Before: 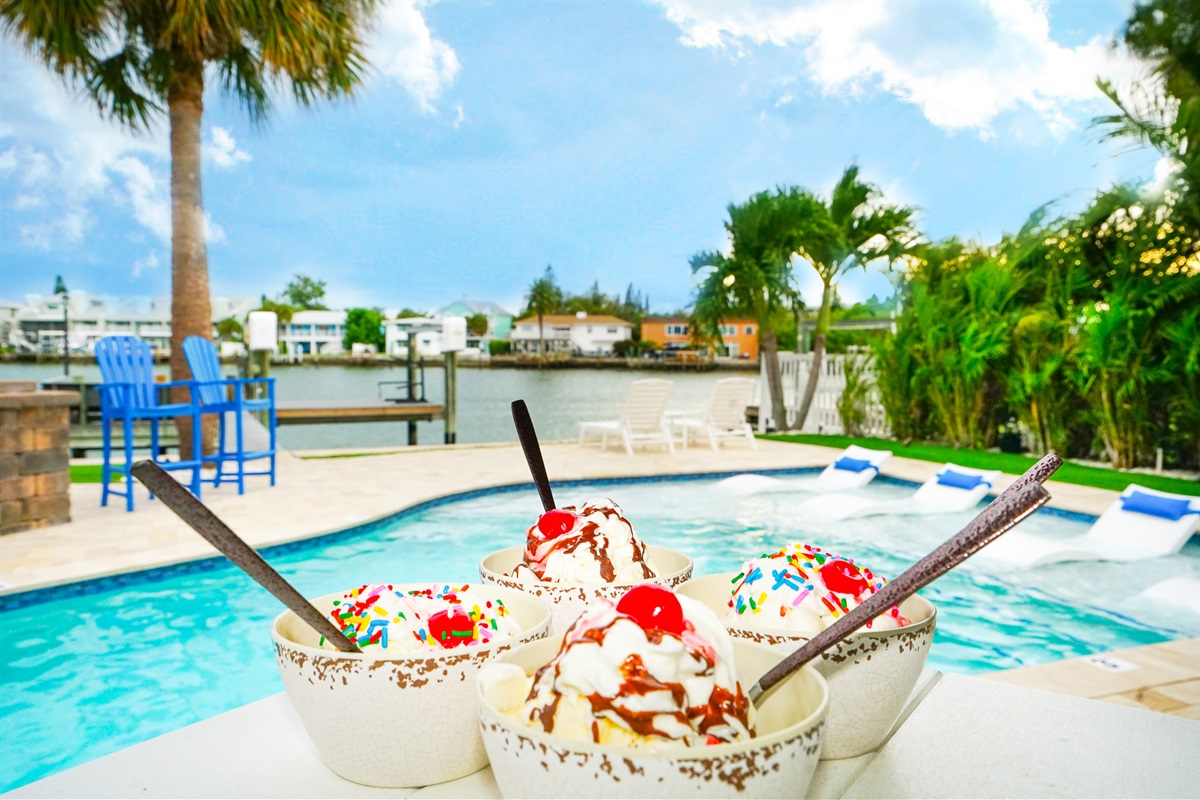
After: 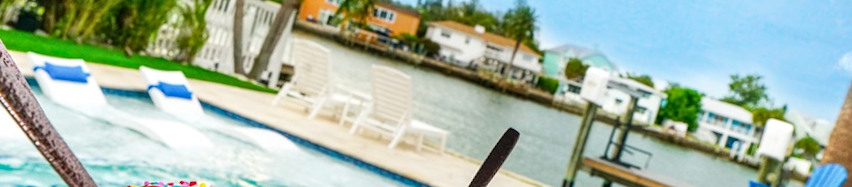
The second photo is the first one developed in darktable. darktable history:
local contrast: on, module defaults
crop and rotate: angle 16.12°, top 30.835%, bottom 35.653%
rotate and perspective: rotation -1.32°, lens shift (horizontal) -0.031, crop left 0.015, crop right 0.985, crop top 0.047, crop bottom 0.982
